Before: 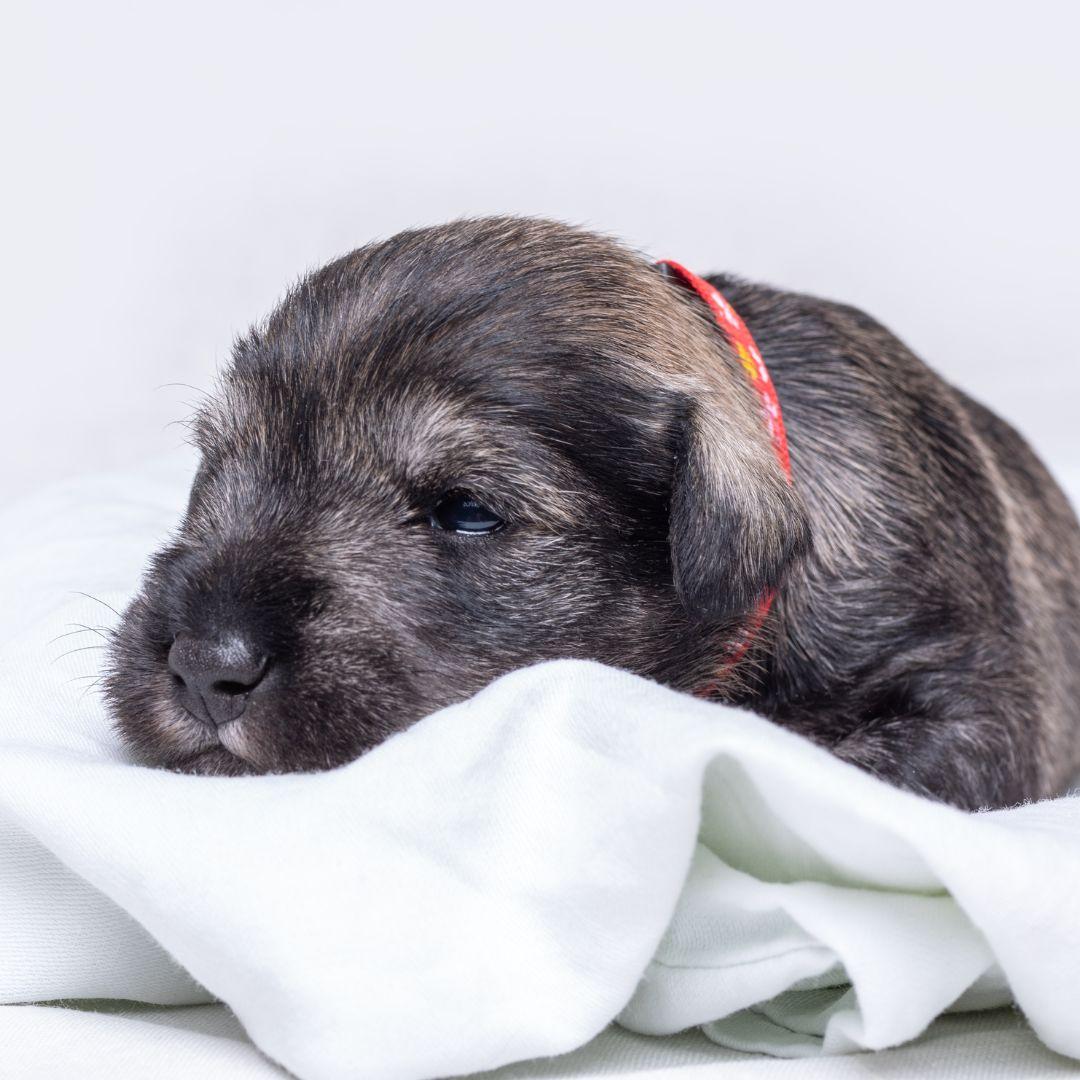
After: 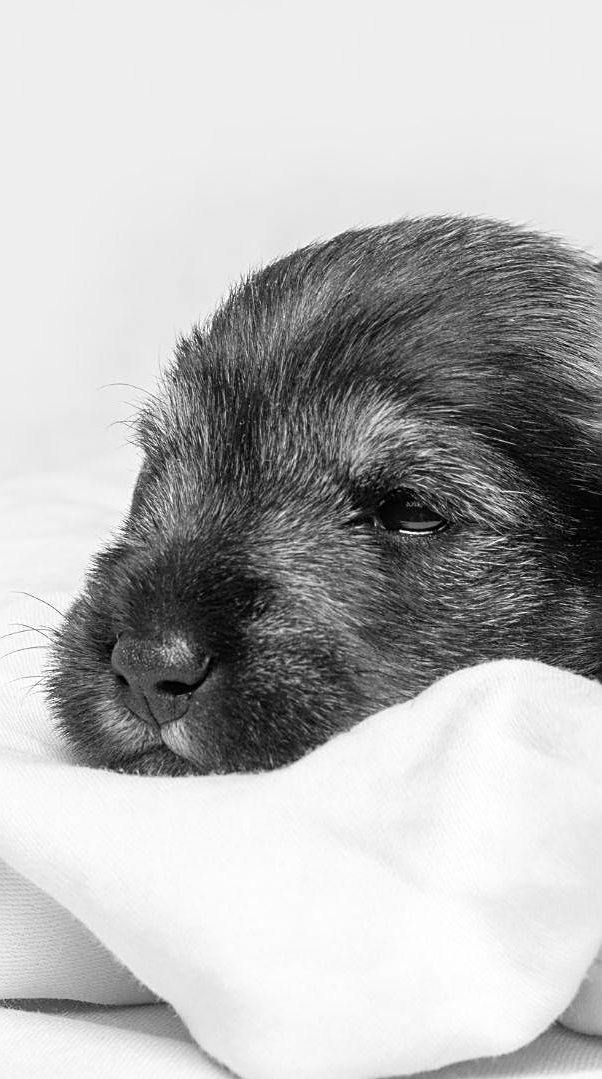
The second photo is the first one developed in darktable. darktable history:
contrast brightness saturation: saturation -0.993
crop: left 5.313%, right 38.912%
sharpen: radius 1.974
